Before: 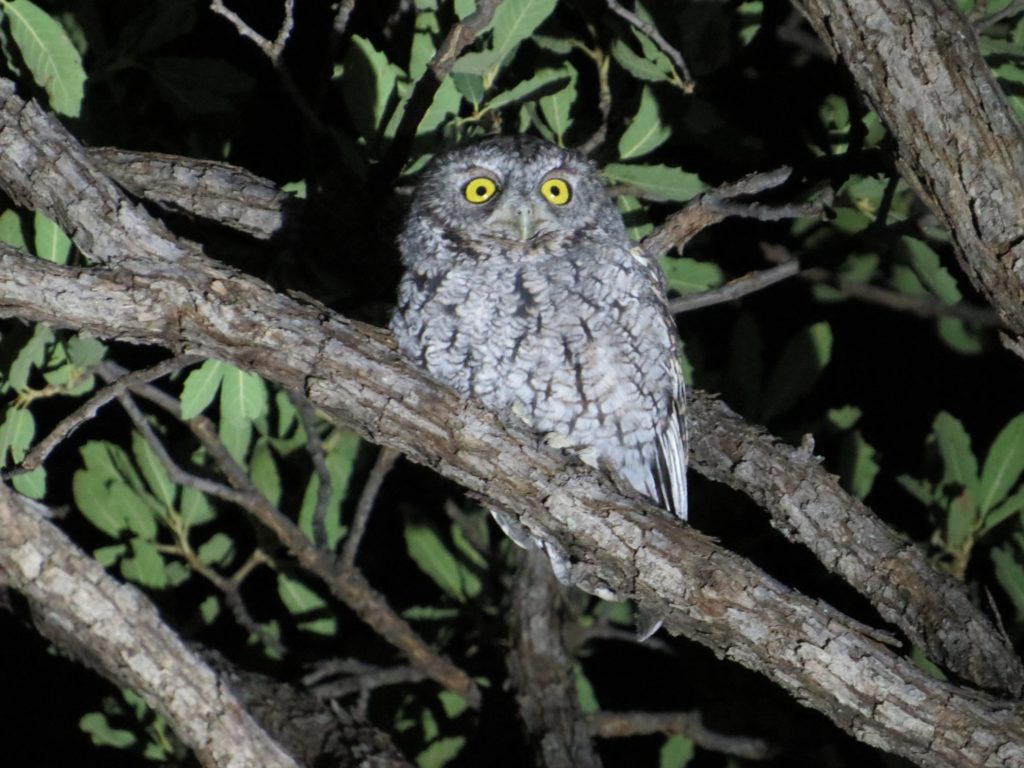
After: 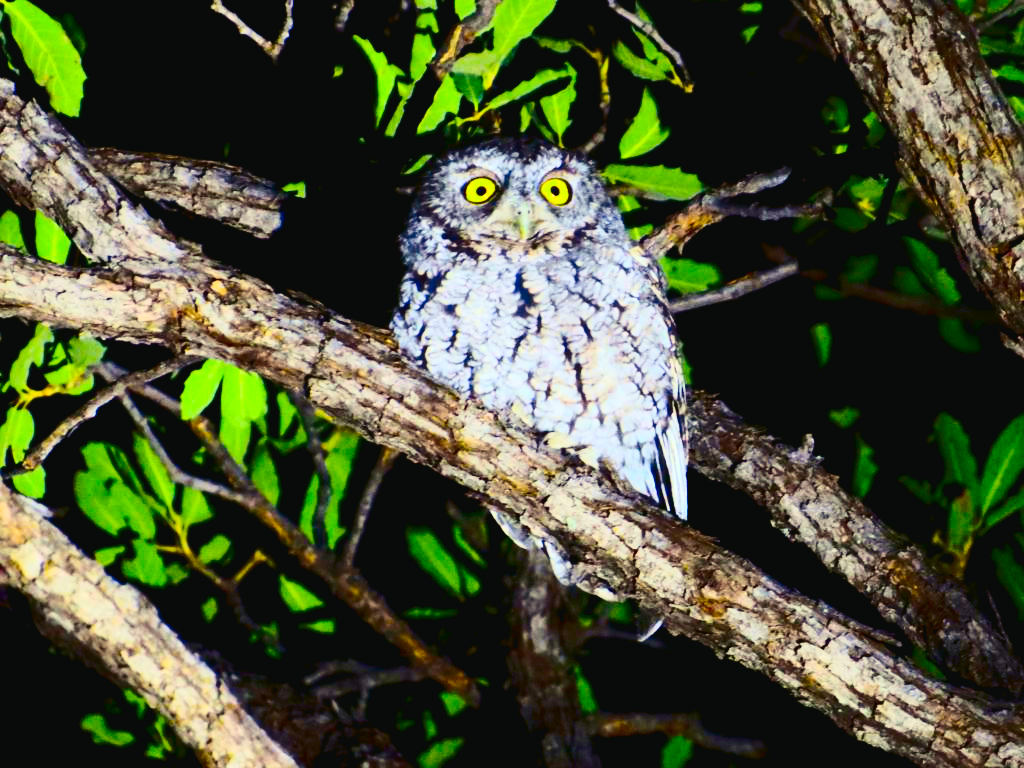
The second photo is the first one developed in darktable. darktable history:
tone curve: curves: ch0 [(0.003, 0.023) (0.071, 0.052) (0.236, 0.197) (0.466, 0.557) (0.644, 0.748) (0.803, 0.88) (0.994, 0.968)]; ch1 [(0, 0) (0.262, 0.227) (0.417, 0.386) (0.469, 0.467) (0.502, 0.498) (0.528, 0.53) (0.573, 0.57) (0.605, 0.621) (0.644, 0.671) (0.686, 0.728) (0.994, 0.987)]; ch2 [(0, 0) (0.262, 0.188) (0.385, 0.353) (0.427, 0.424) (0.495, 0.493) (0.515, 0.534) (0.547, 0.556) (0.589, 0.613) (0.644, 0.748) (1, 1)], color space Lab, independent channels, preserve colors none
contrast brightness saturation: contrast 0.26, brightness 0.02, saturation 0.87
fill light: on, module defaults
color balance rgb: shadows lift › luminance -21.66%, shadows lift › chroma 6.57%, shadows lift › hue 270°, power › chroma 0.68%, power › hue 60°, highlights gain › luminance 6.08%, highlights gain › chroma 1.33%, highlights gain › hue 90°, global offset › luminance -0.87%, perceptual saturation grading › global saturation 26.86%, perceptual saturation grading › highlights -28.39%, perceptual saturation grading › mid-tones 15.22%, perceptual saturation grading › shadows 33.98%, perceptual brilliance grading › highlights 10%, perceptual brilliance grading › mid-tones 5%
